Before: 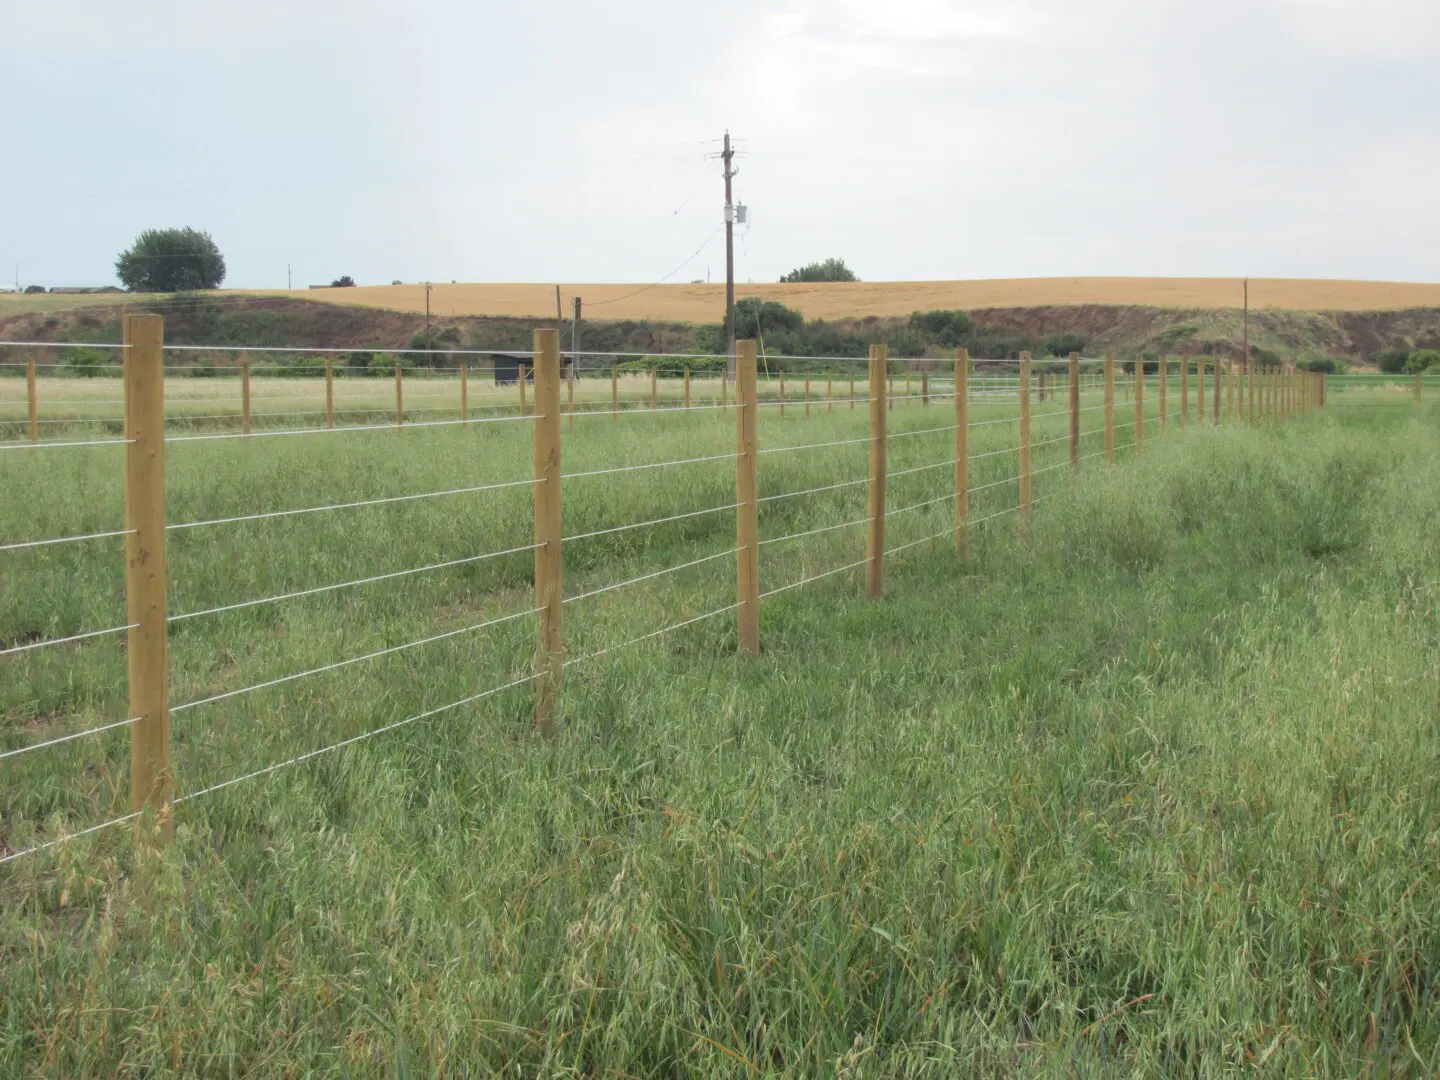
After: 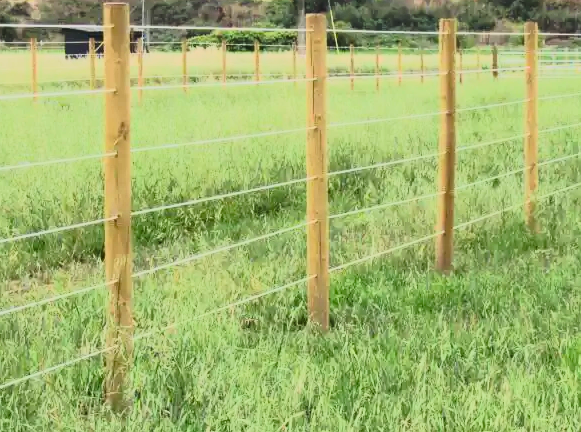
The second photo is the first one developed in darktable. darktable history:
shadows and highlights: radius 122.32, shadows 21.62, white point adjustment -9.71, highlights -15.52, soften with gaussian
tone curve: curves: ch0 [(0.003, 0.015) (0.104, 0.07) (0.239, 0.201) (0.327, 0.317) (0.401, 0.443) (0.495, 0.55) (0.65, 0.68) (0.832, 0.858) (1, 0.977)]; ch1 [(0, 0) (0.161, 0.092) (0.35, 0.33) (0.379, 0.401) (0.447, 0.476) (0.495, 0.499) (0.515, 0.518) (0.55, 0.557) (0.621, 0.615) (0.718, 0.734) (1, 1)]; ch2 [(0, 0) (0.359, 0.372) (0.437, 0.437) (0.502, 0.501) (0.534, 0.537) (0.599, 0.586) (1, 1)], color space Lab, linked channels, preserve colors none
crop: left 29.871%, top 30.272%, right 29.76%, bottom 29.706%
contrast brightness saturation: contrast 0.835, brightness 0.6, saturation 0.579
